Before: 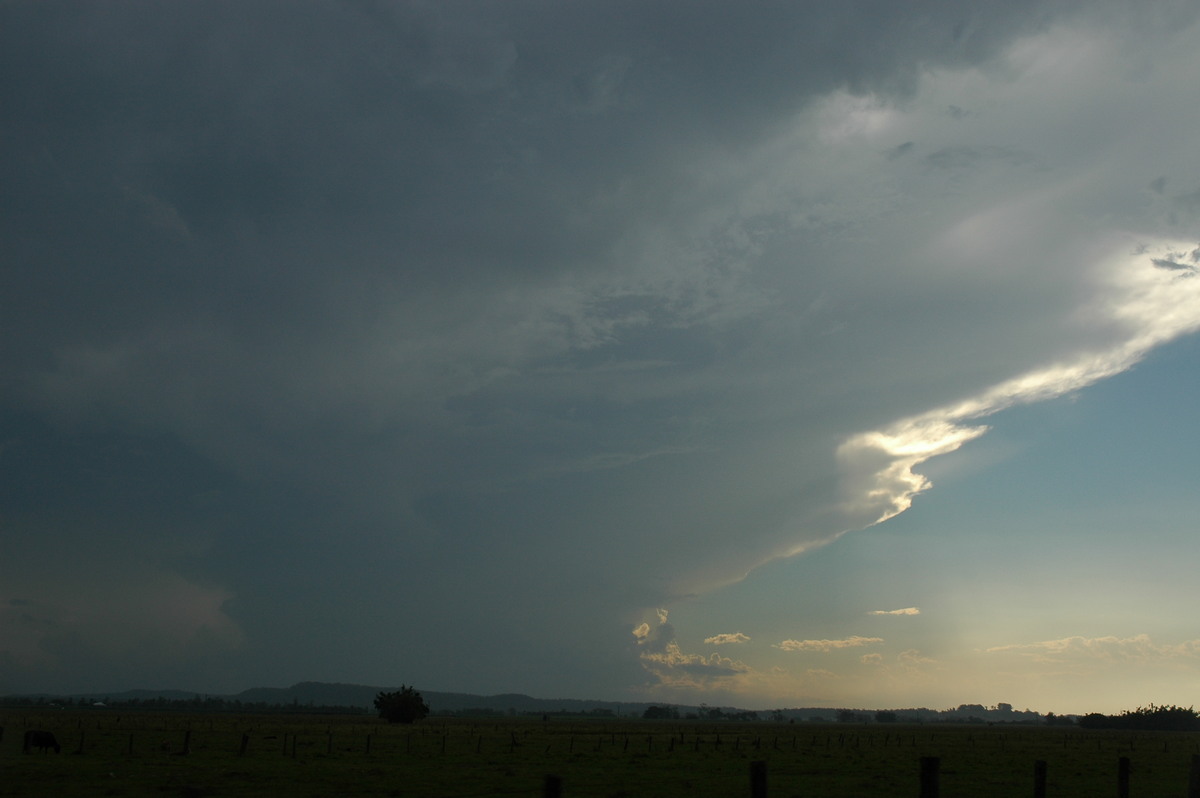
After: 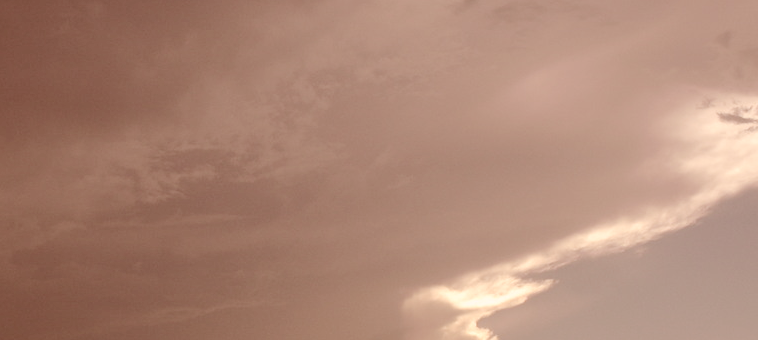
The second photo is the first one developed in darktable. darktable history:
tone curve: curves: ch0 [(0, 0) (0.003, 0.047) (0.011, 0.05) (0.025, 0.053) (0.044, 0.057) (0.069, 0.062) (0.1, 0.084) (0.136, 0.115) (0.177, 0.159) (0.224, 0.216) (0.277, 0.289) (0.335, 0.382) (0.399, 0.474) (0.468, 0.561) (0.543, 0.636) (0.623, 0.705) (0.709, 0.778) (0.801, 0.847) (0.898, 0.916) (1, 1)], color space Lab, independent channels, preserve colors none
contrast brightness saturation: saturation -0.16
color correction: highlights a* 9.04, highlights b* 8.63, shadows a* 39.66, shadows b* 39.71, saturation 0.776
crop: left 36.237%, top 18.343%, right 0.55%, bottom 39.021%
